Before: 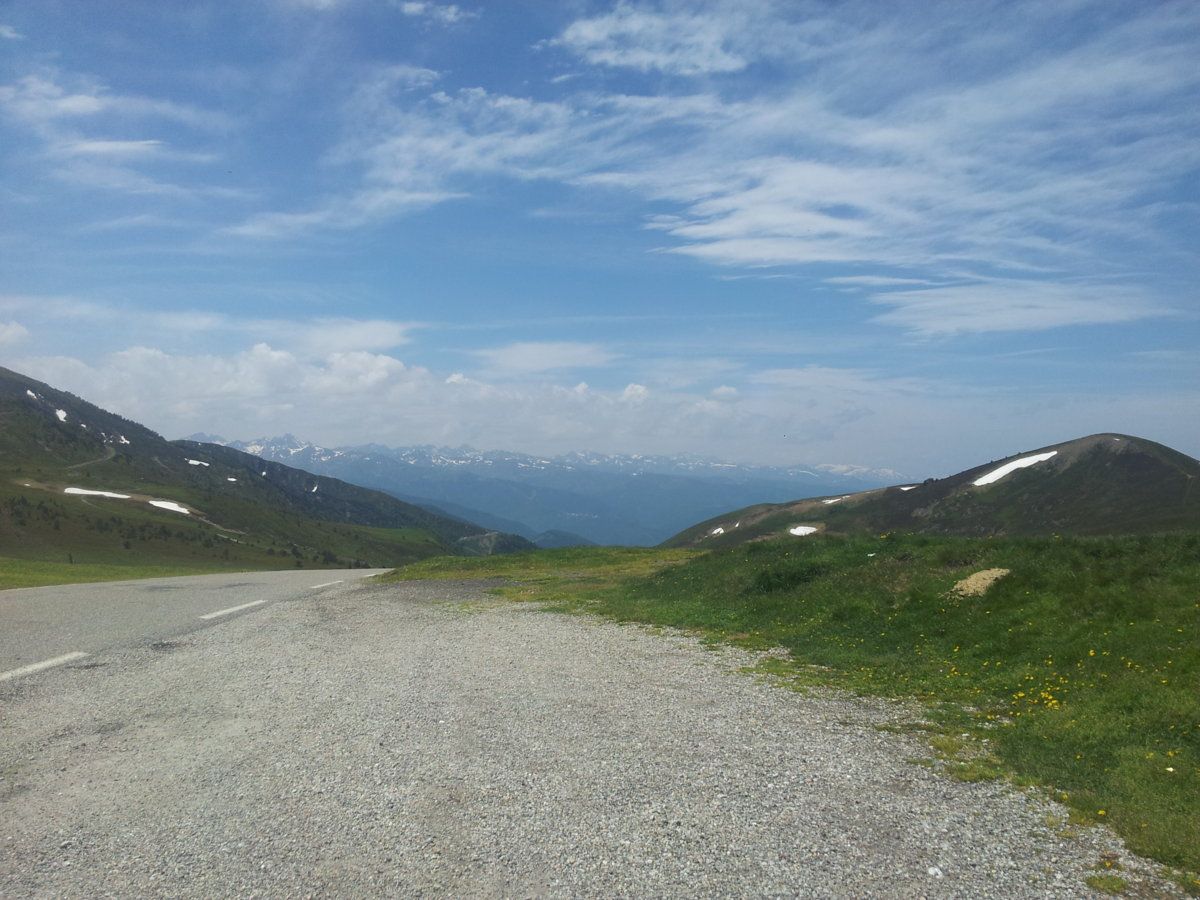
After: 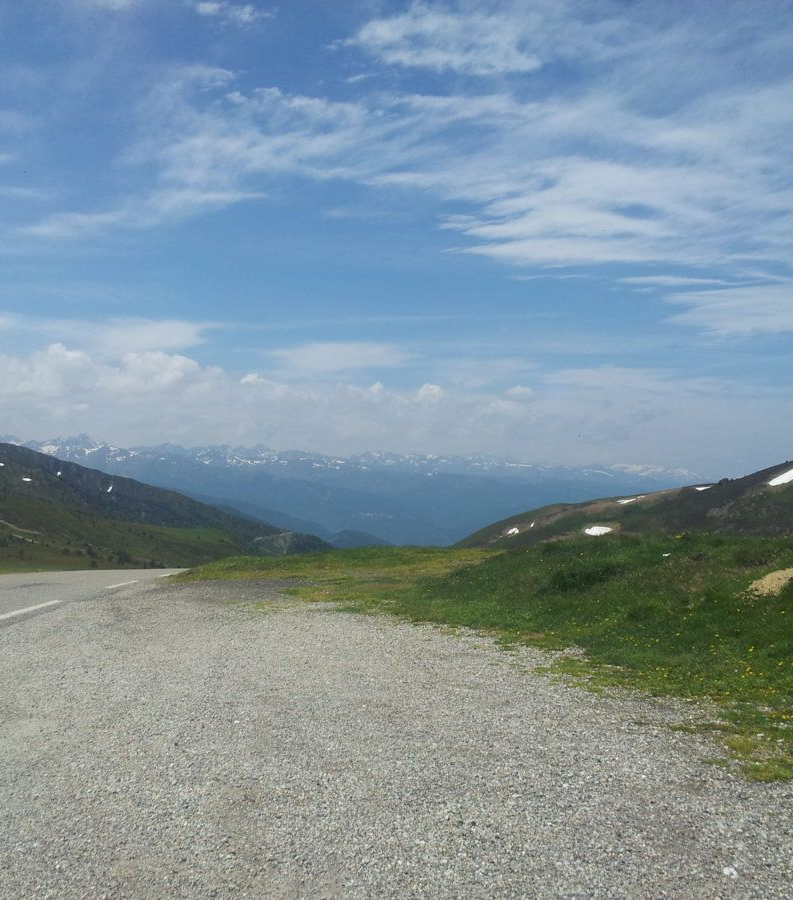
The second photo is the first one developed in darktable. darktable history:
crop: left 17.13%, right 16.785%
